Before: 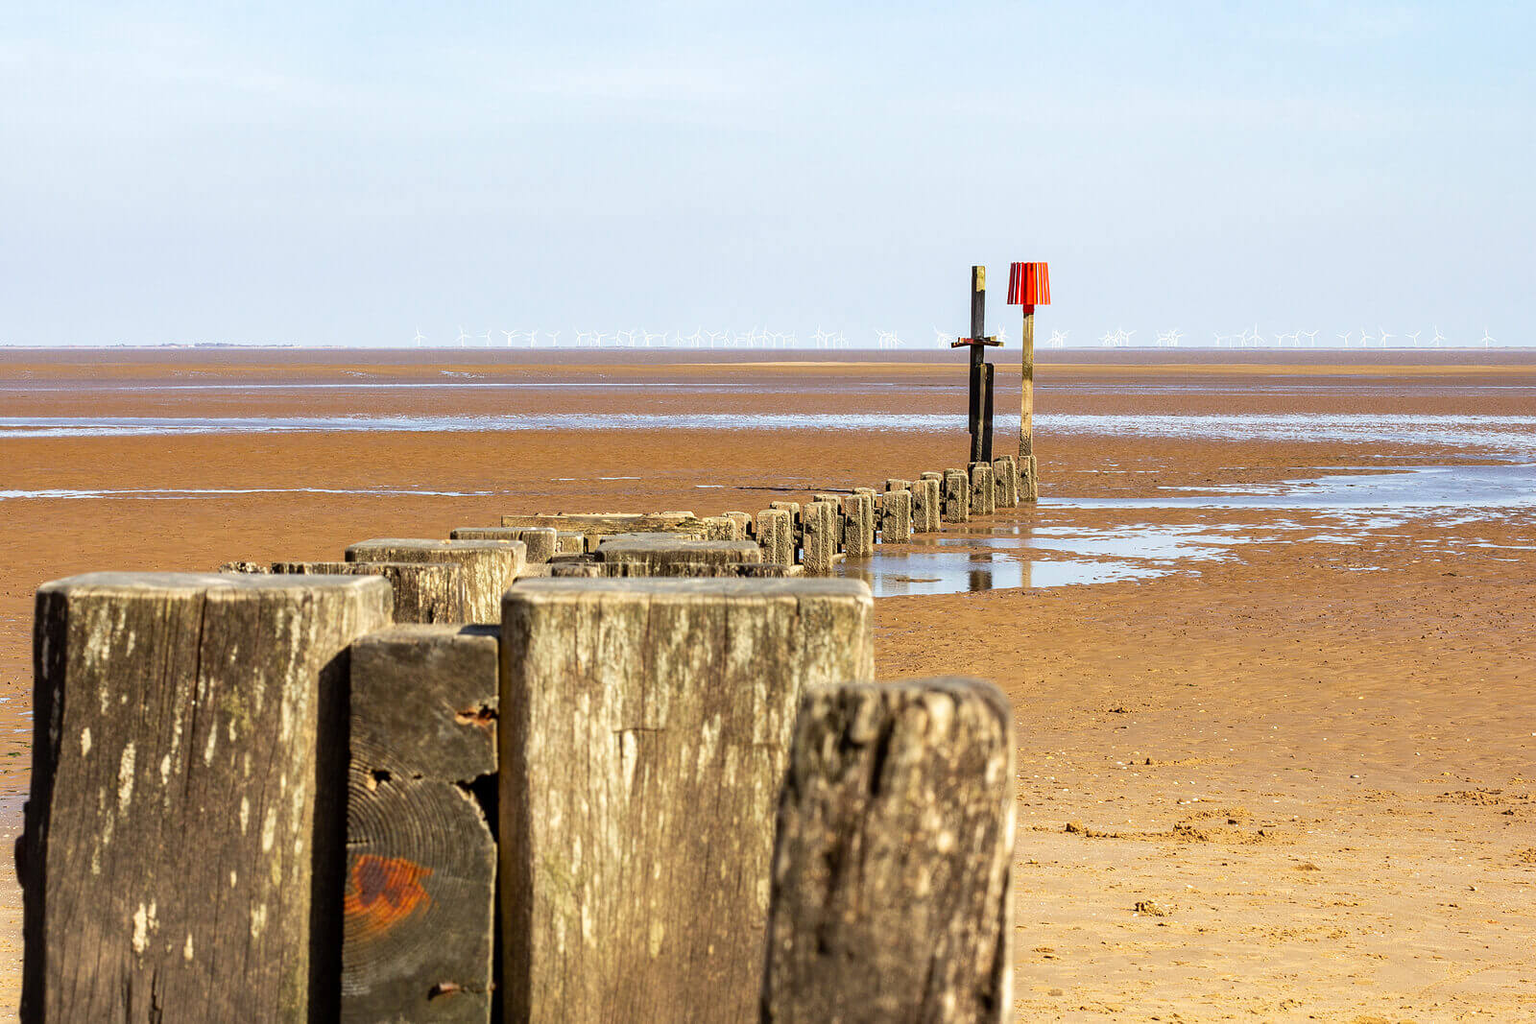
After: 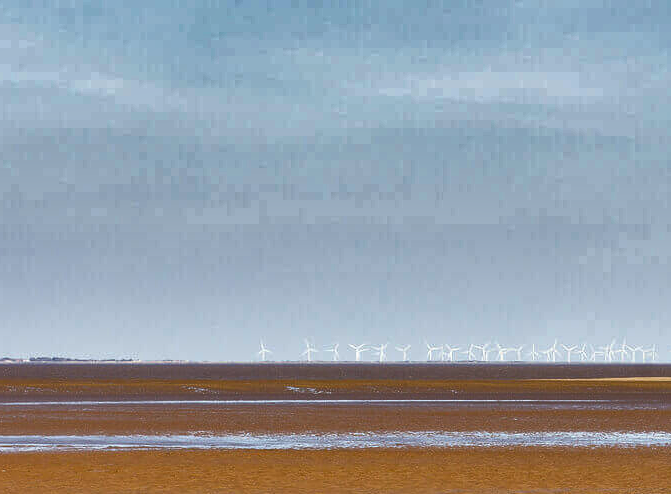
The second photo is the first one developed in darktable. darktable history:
crop and rotate: left 10.817%, top 0.062%, right 47.194%, bottom 53.626%
shadows and highlights: shadows 20.91, highlights -82.73, soften with gaussian
